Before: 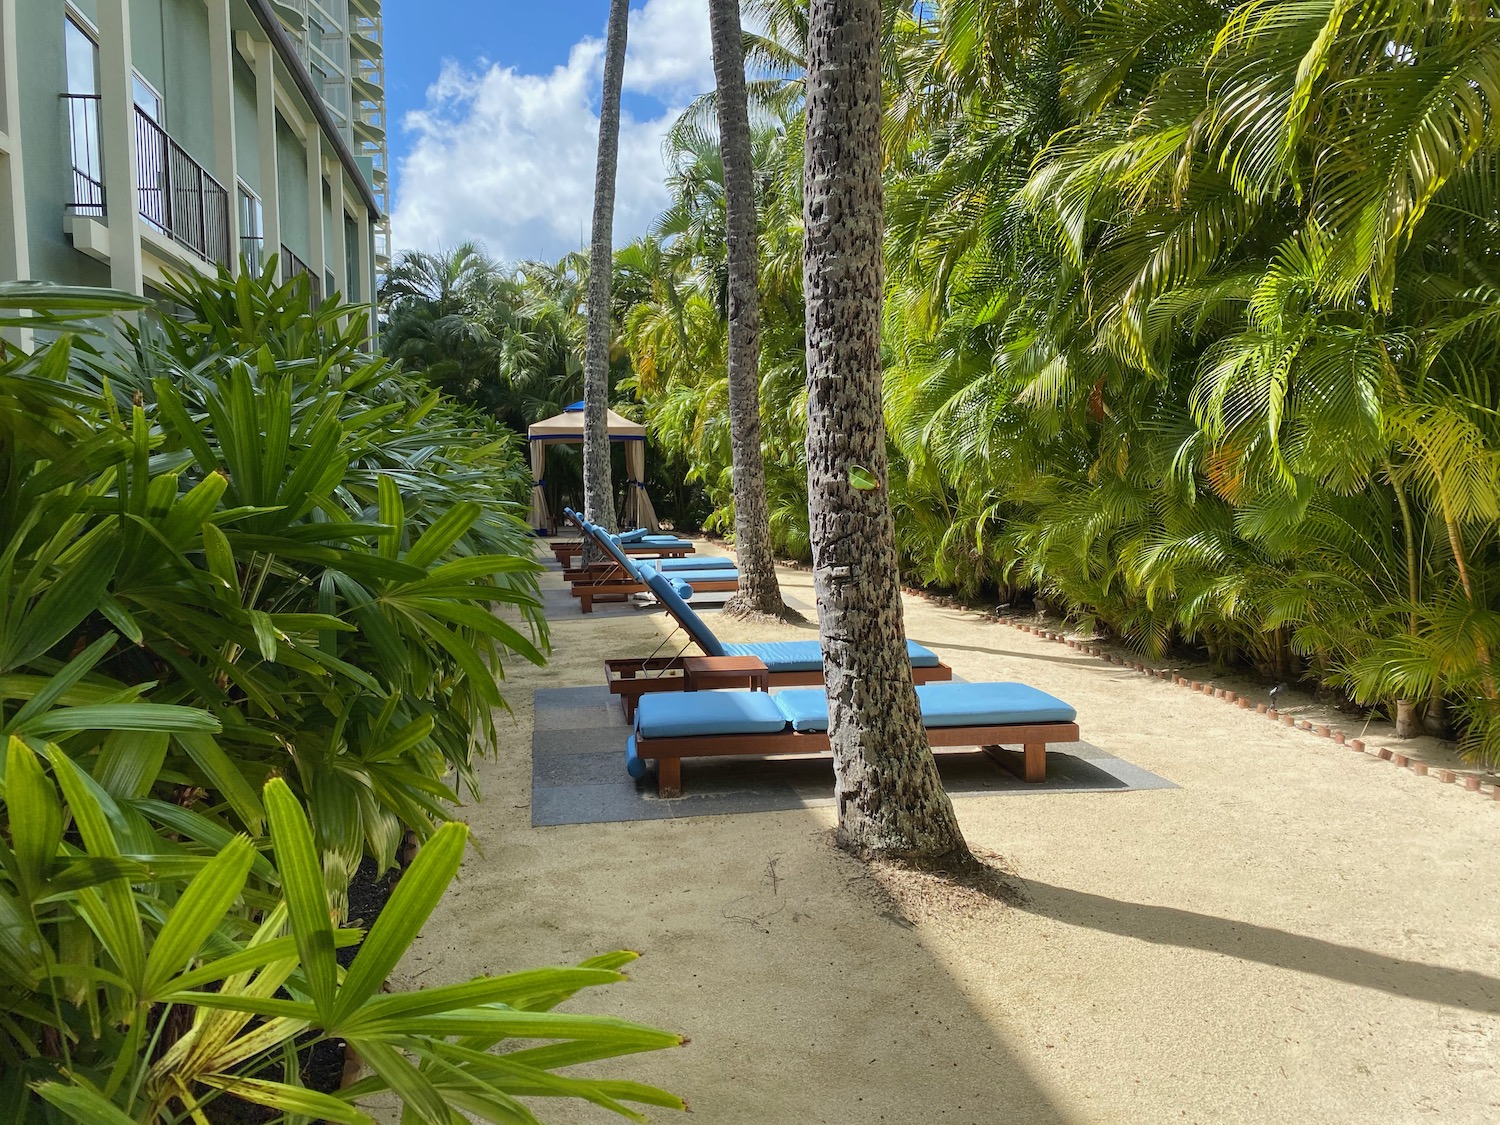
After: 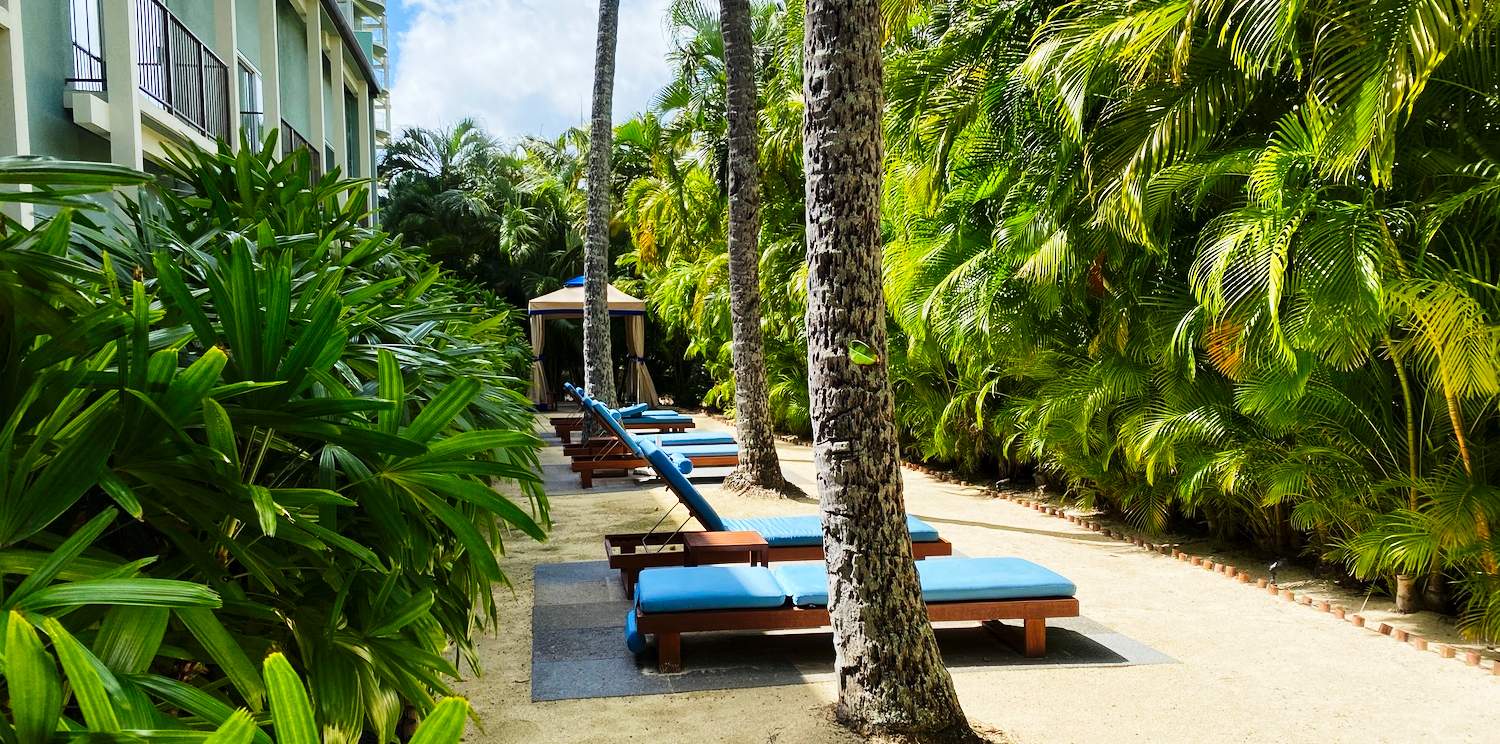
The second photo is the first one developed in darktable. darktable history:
crop: top 11.134%, bottom 22.685%
contrast brightness saturation: contrast 0.103, brightness 0.027, saturation 0.093
tone curve: curves: ch0 [(0, 0) (0.195, 0.109) (0.751, 0.848) (1, 1)], preserve colors none
